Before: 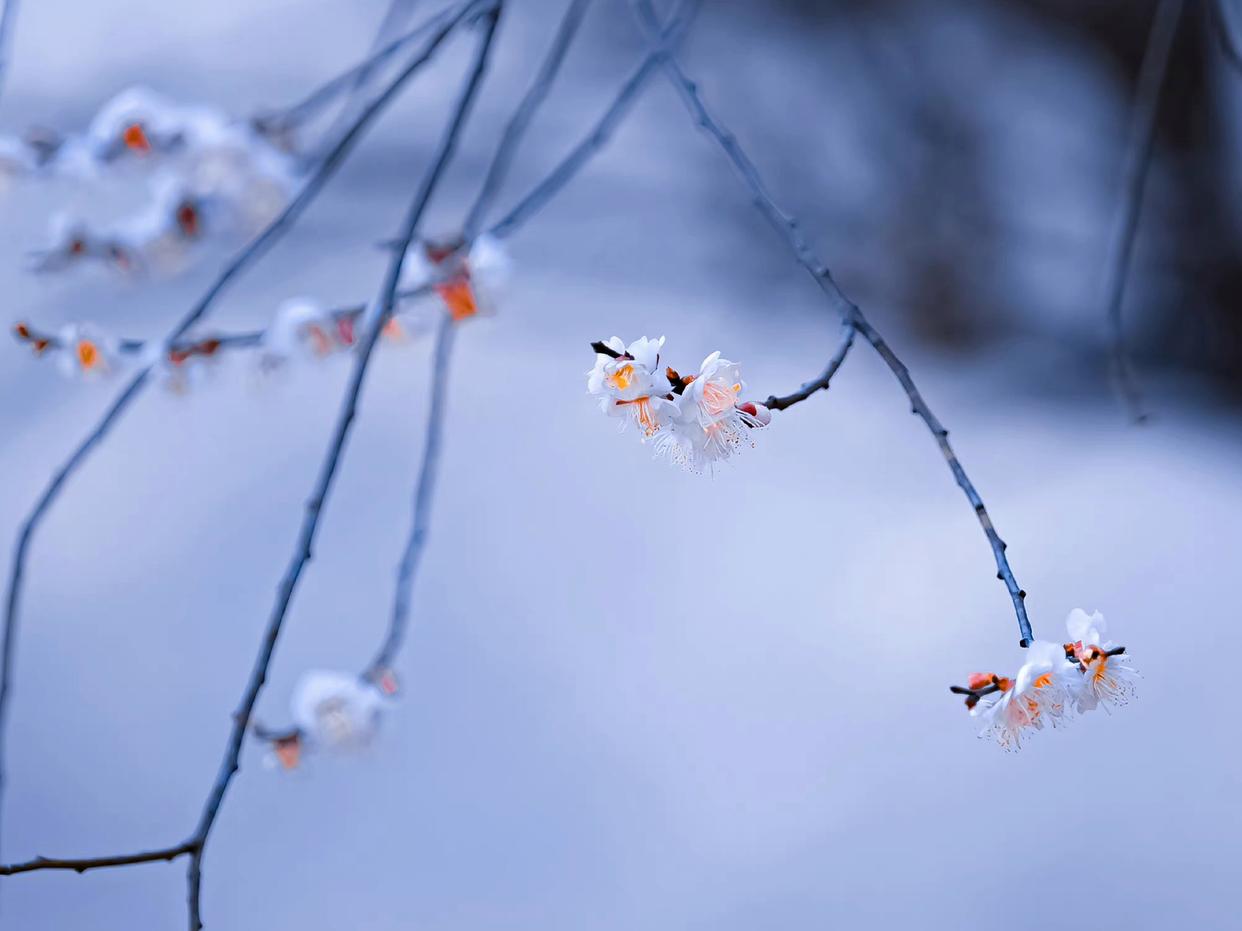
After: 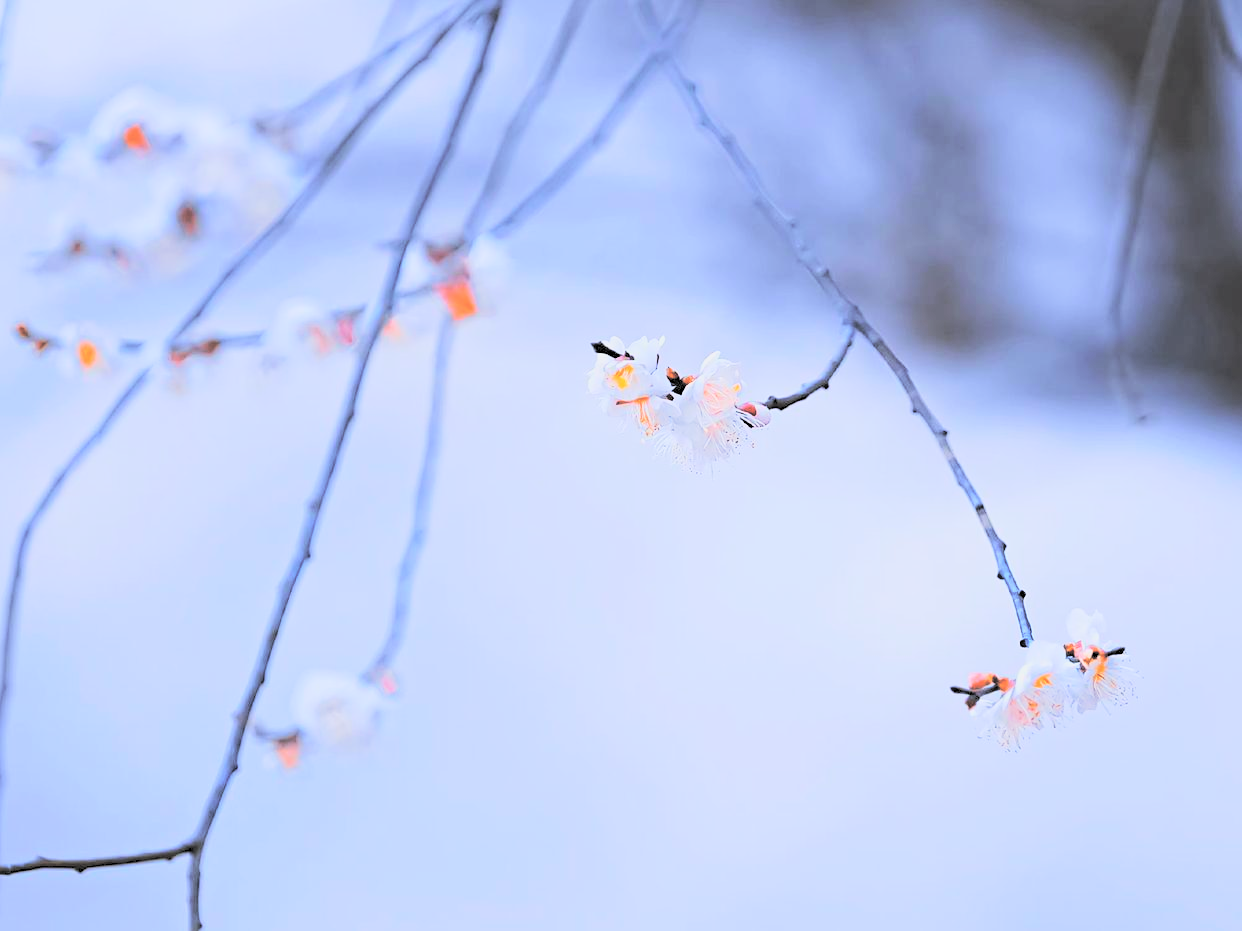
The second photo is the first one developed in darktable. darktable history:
contrast brightness saturation: brightness 1
sharpen: amount 0.2
base curve: curves: ch0 [(0, 0) (0.032, 0.025) (0.121, 0.166) (0.206, 0.329) (0.605, 0.79) (1, 1)], preserve colors none
exposure: exposure -1 EV, compensate highlight preservation false
